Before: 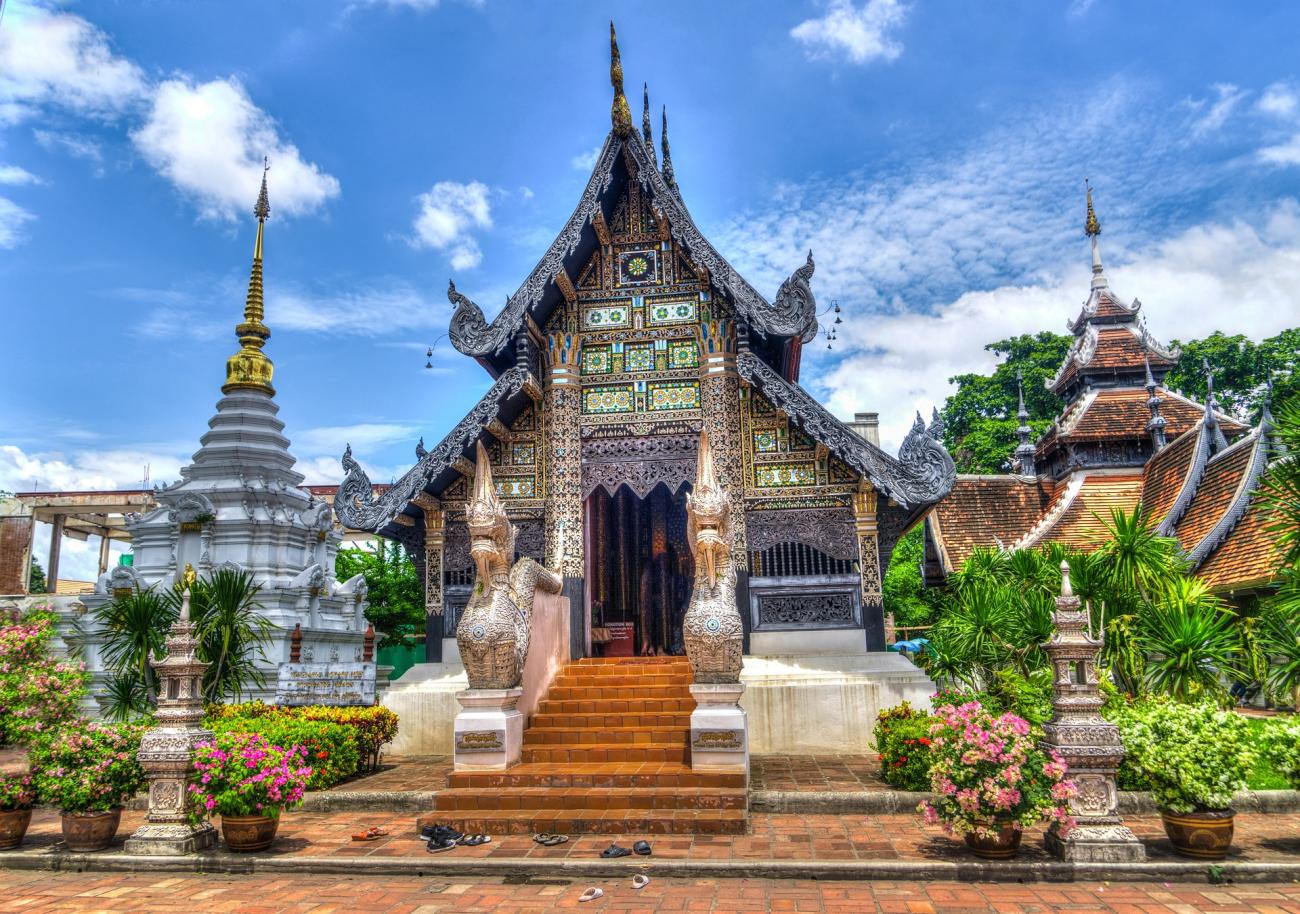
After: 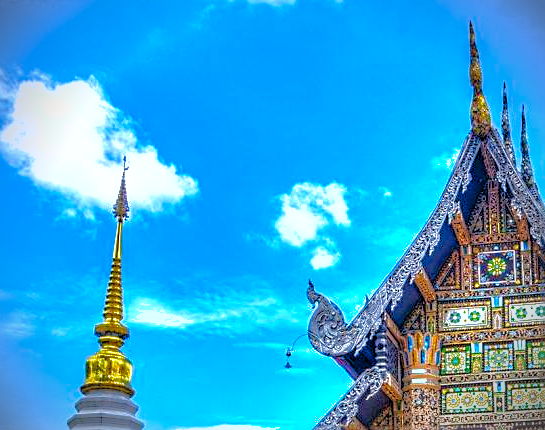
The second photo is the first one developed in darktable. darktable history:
contrast brightness saturation: contrast 0.067, brightness 0.179, saturation 0.401
haze removal: compatibility mode true, adaptive false
vignetting: brightness -0.715, saturation -0.478, width/height ratio 1.09, unbound false
color balance rgb: perceptual saturation grading › global saturation 20%, perceptual saturation grading › highlights -24.925%, perceptual saturation grading › shadows 50.196%, global vibrance 20%
exposure: exposure 0.753 EV, compensate exposure bias true, compensate highlight preservation false
sharpen: on, module defaults
shadows and highlights: shadows 39.97, highlights -59.99
crop and rotate: left 10.874%, top 0.049%, right 47.195%, bottom 52.838%
